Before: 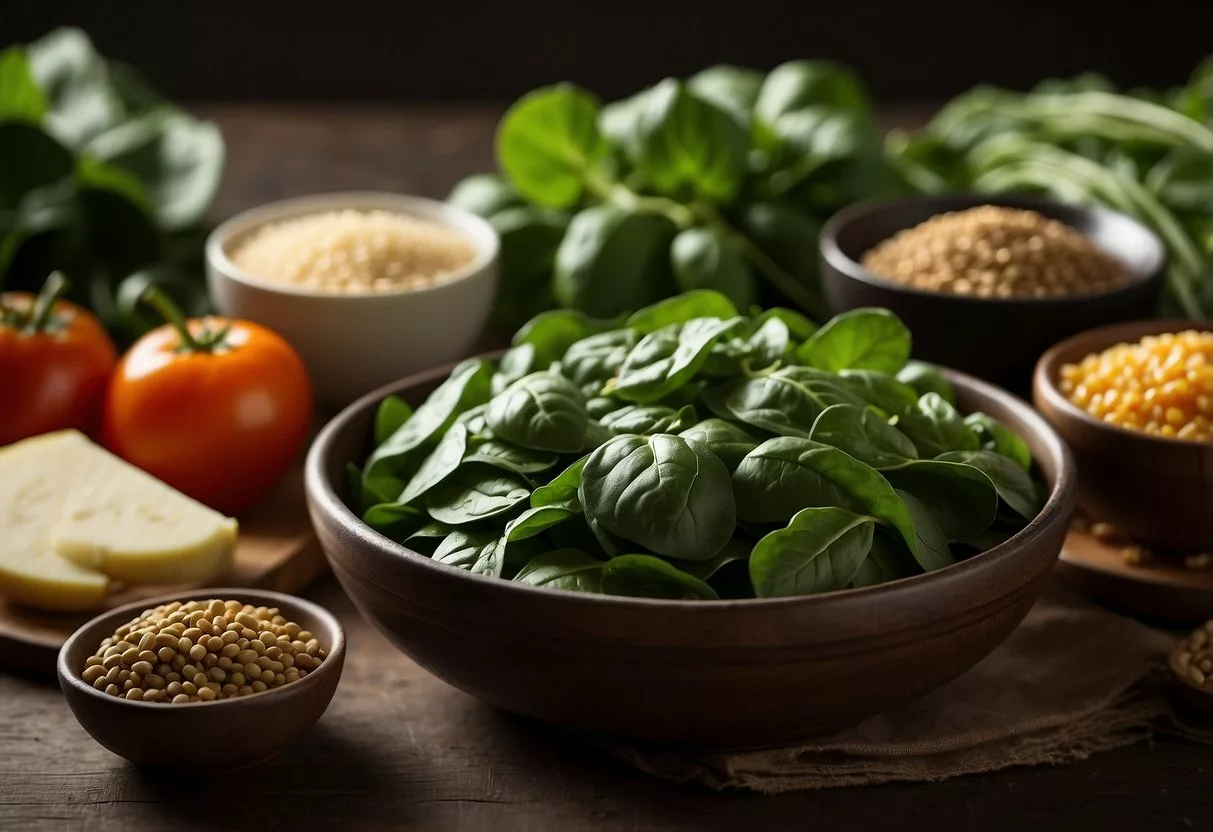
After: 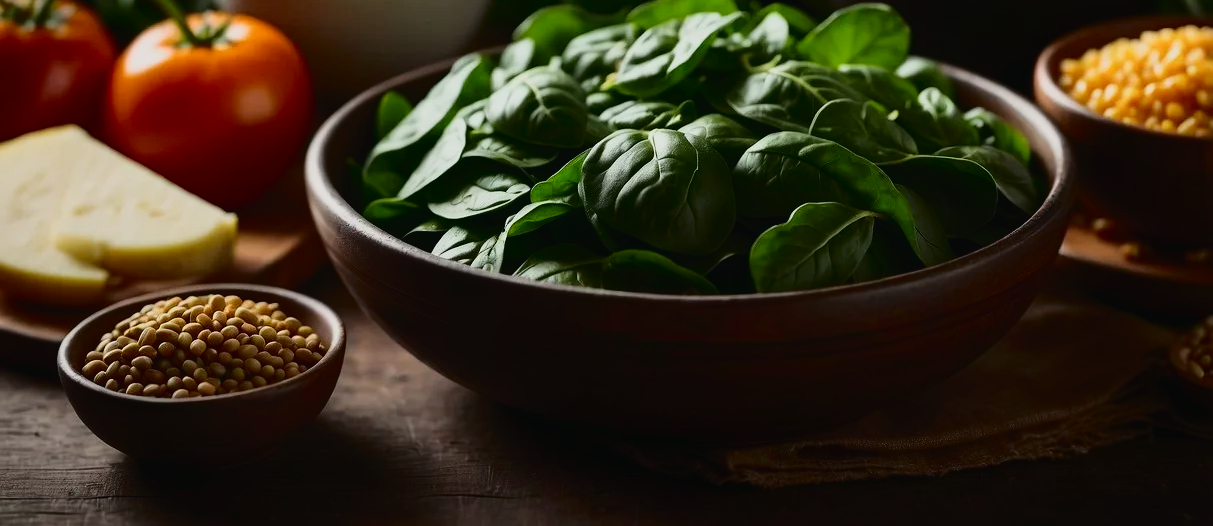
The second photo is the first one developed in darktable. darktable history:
crop and rotate: top 36.694%
local contrast: mode bilateral grid, contrast 100, coarseness 99, detail 91%, midtone range 0.2
exposure: exposure -0.463 EV, compensate exposure bias true, compensate highlight preservation false
tone curve: curves: ch0 [(0, 0.014) (0.17, 0.099) (0.398, 0.423) (0.728, 0.808) (0.877, 0.91) (0.99, 0.955)]; ch1 [(0, 0) (0.377, 0.325) (0.493, 0.491) (0.505, 0.504) (0.515, 0.515) (0.554, 0.575) (0.623, 0.643) (0.701, 0.718) (1, 1)]; ch2 [(0, 0) (0.423, 0.453) (0.481, 0.485) (0.501, 0.501) (0.531, 0.527) (0.586, 0.597) (0.663, 0.706) (0.717, 0.753) (1, 0.991)], color space Lab, independent channels, preserve colors none
